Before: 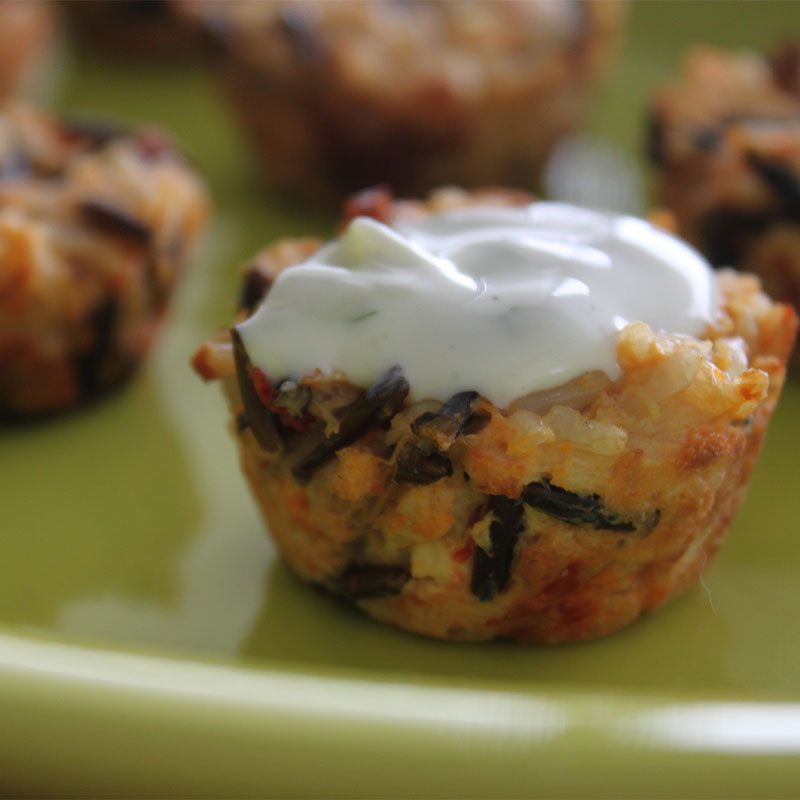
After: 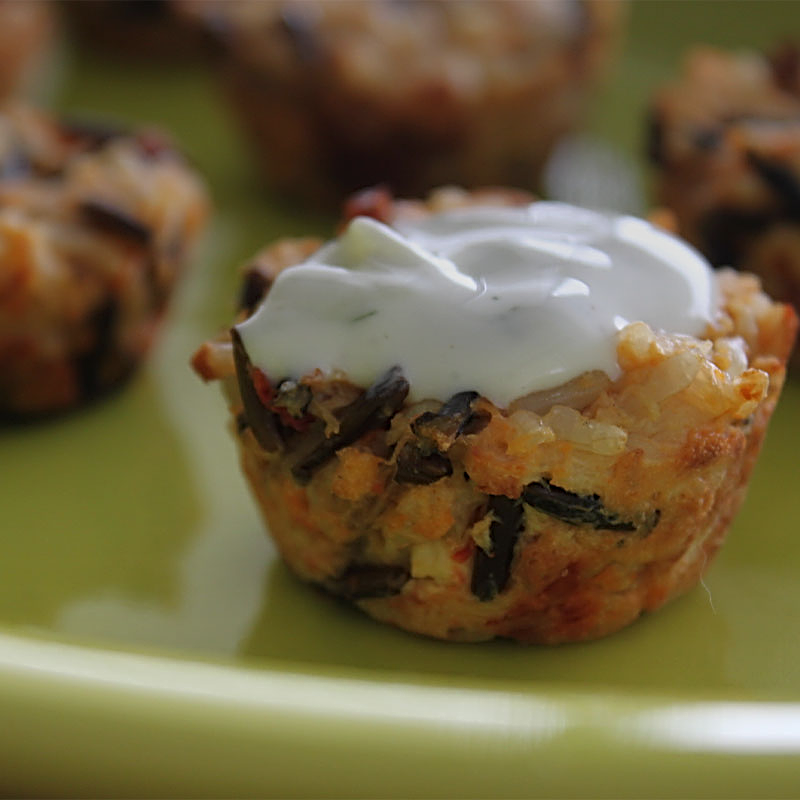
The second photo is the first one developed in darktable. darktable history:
sharpen: radius 2.817, amount 0.715
graduated density: on, module defaults
base curve: preserve colors none
